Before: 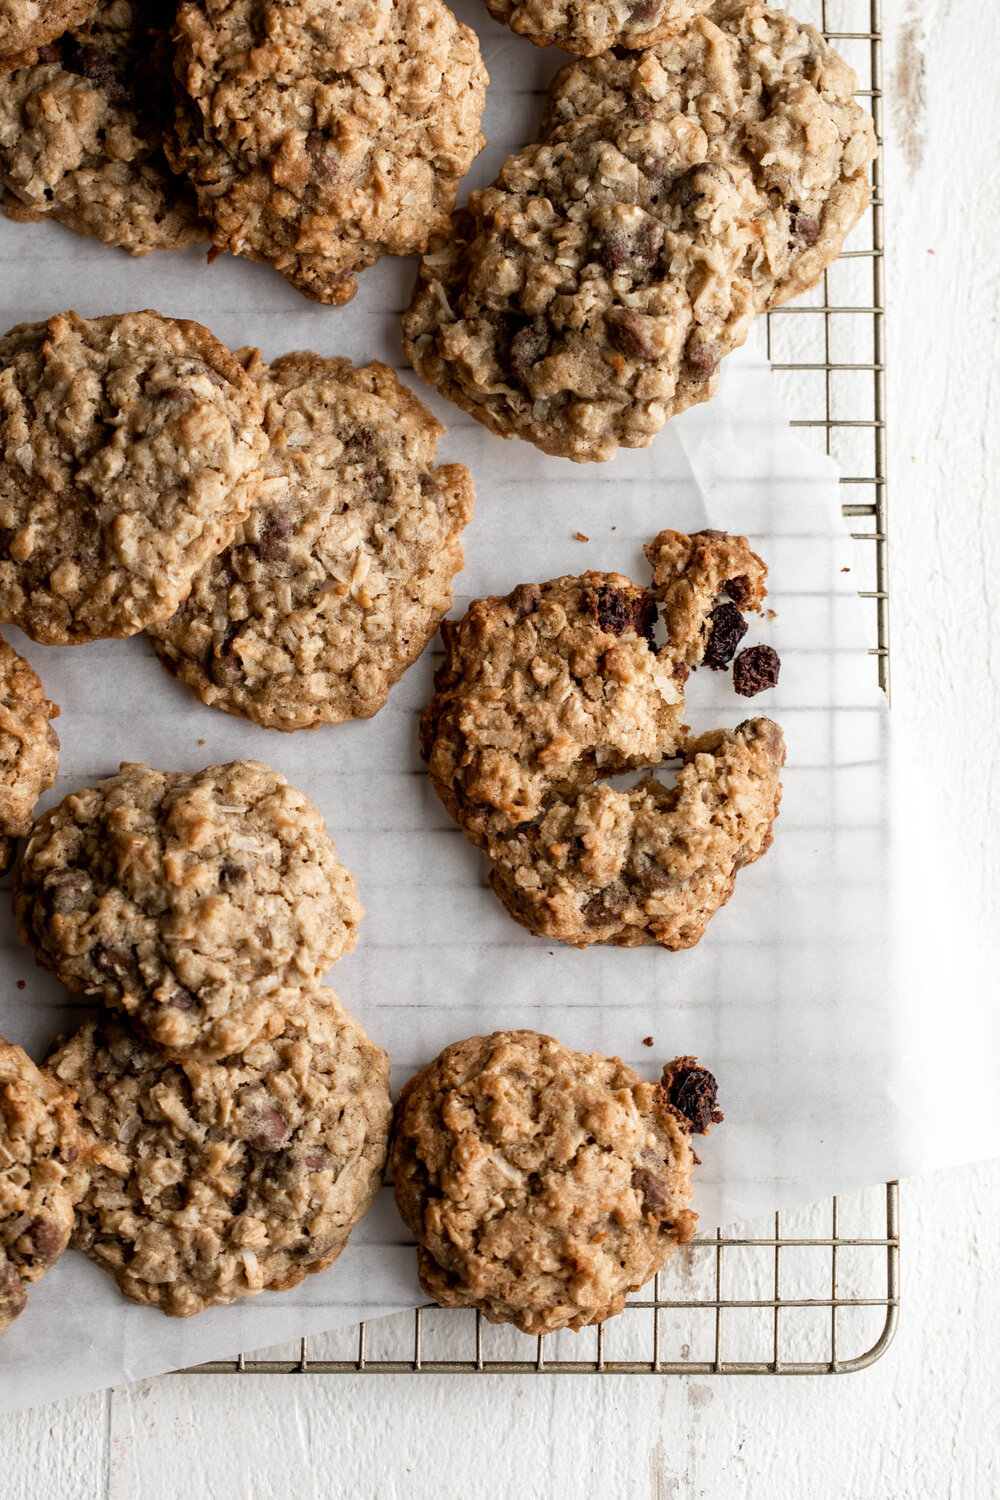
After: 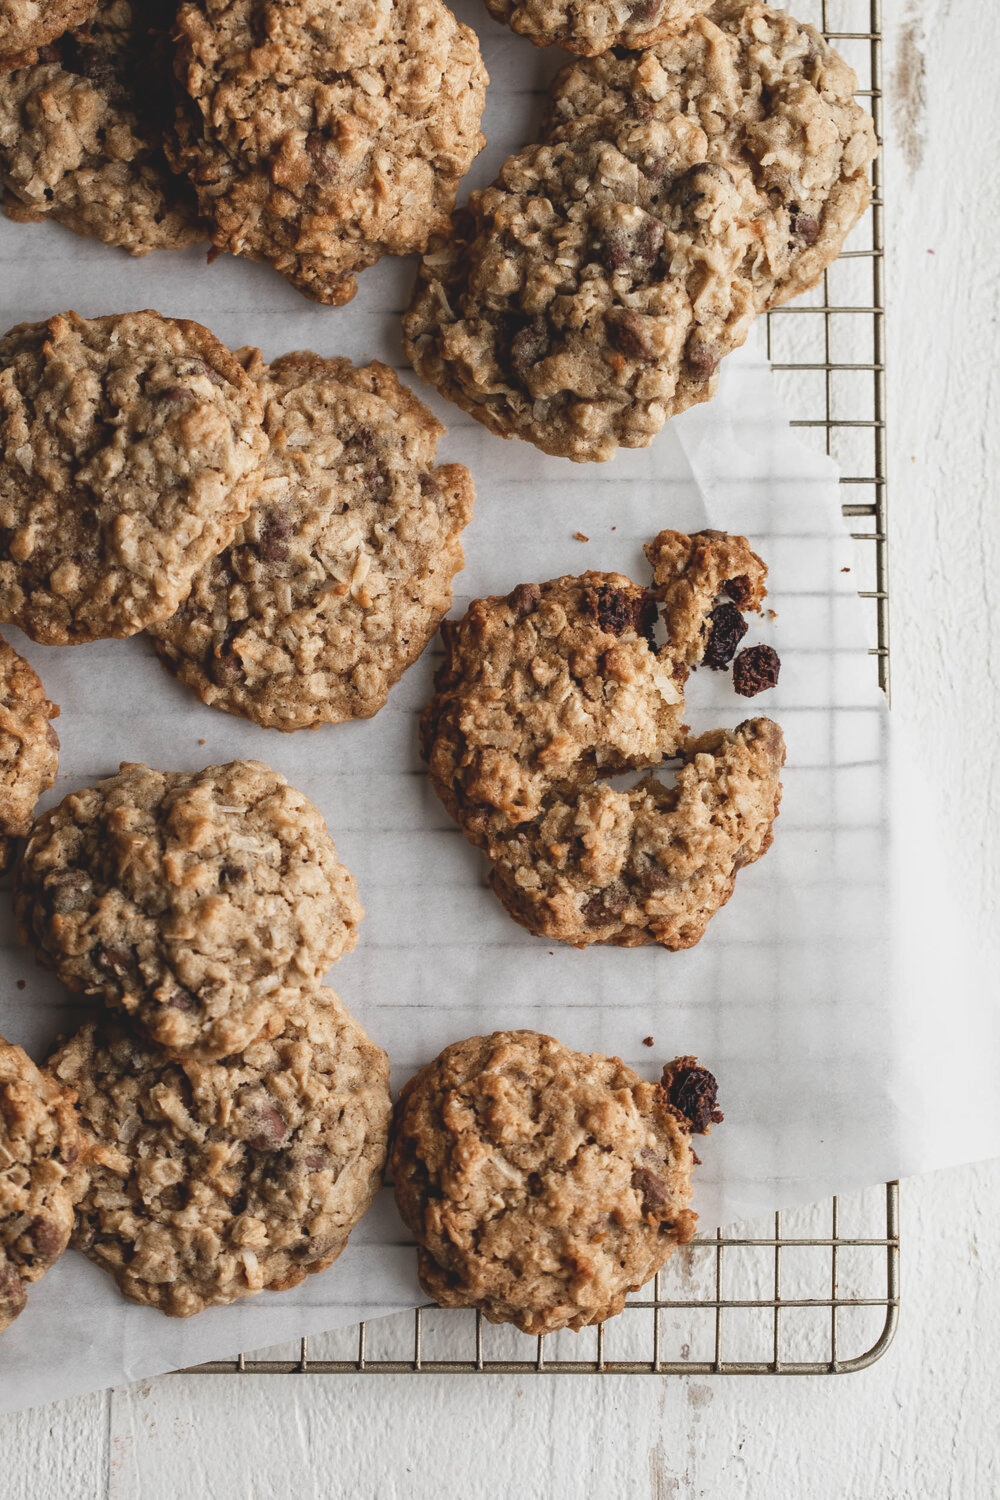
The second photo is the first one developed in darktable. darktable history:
shadows and highlights: shadows 32, highlights -32, soften with gaussian
exposure: black level correction -0.014, exposure -0.193 EV, compensate highlight preservation false
